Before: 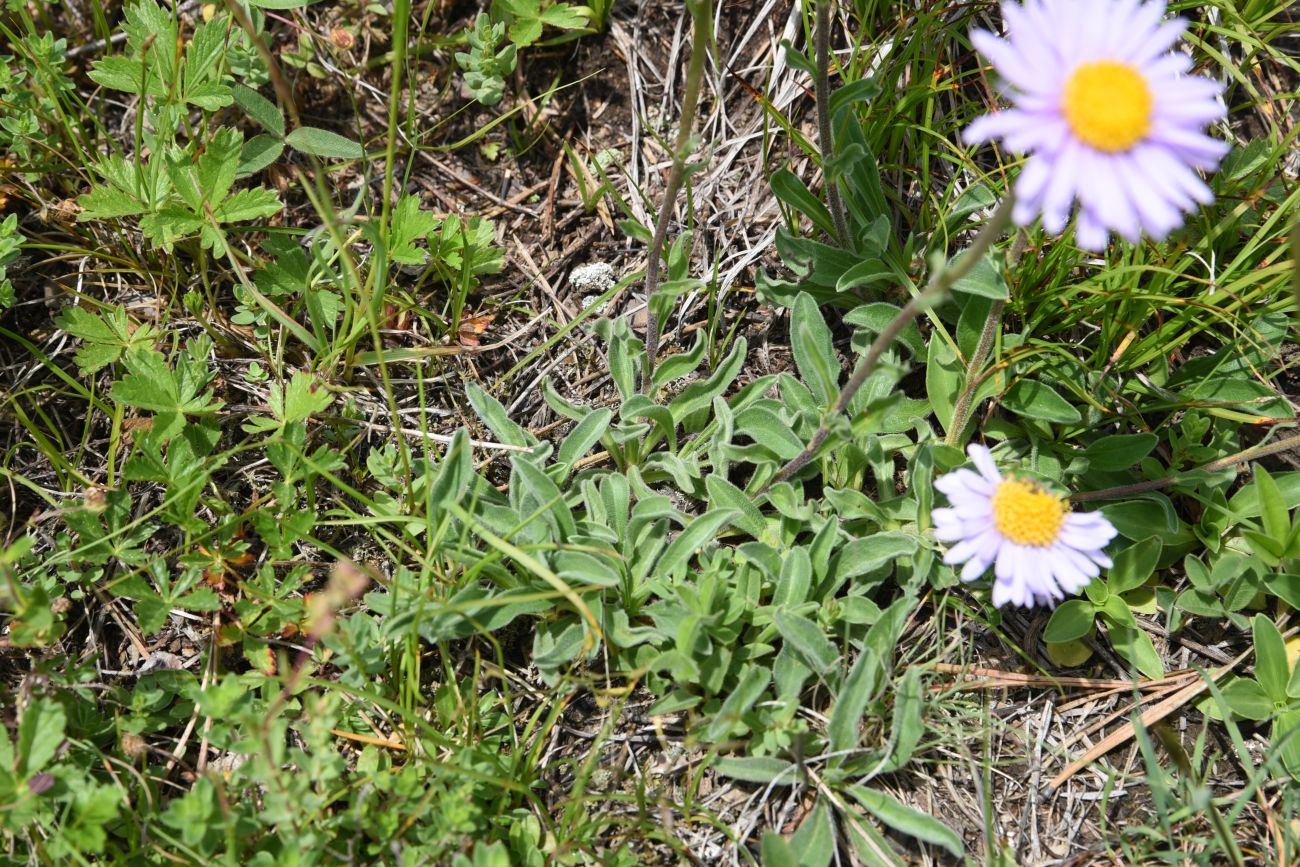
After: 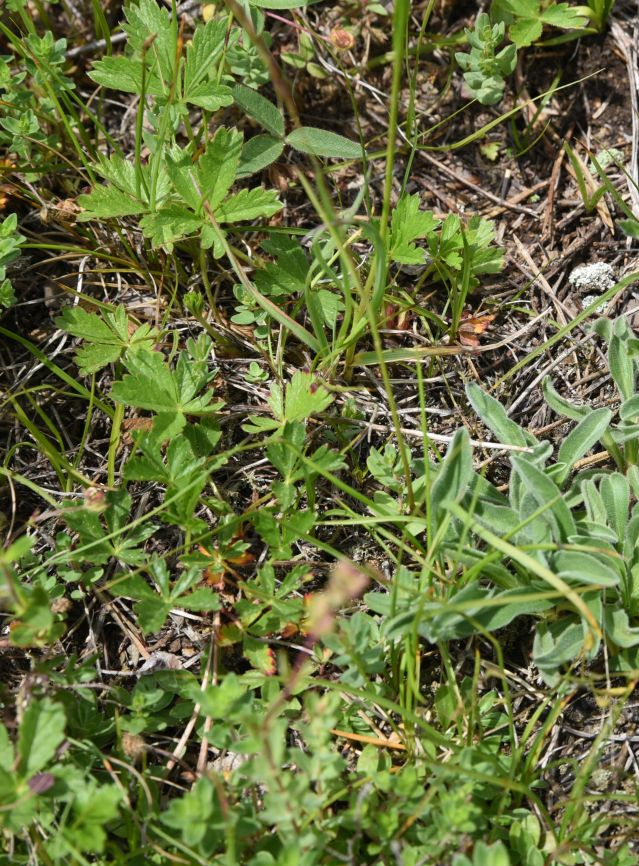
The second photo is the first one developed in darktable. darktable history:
white balance: emerald 1
tone equalizer: -8 EV -0.55 EV
crop and rotate: left 0%, top 0%, right 50.845%
